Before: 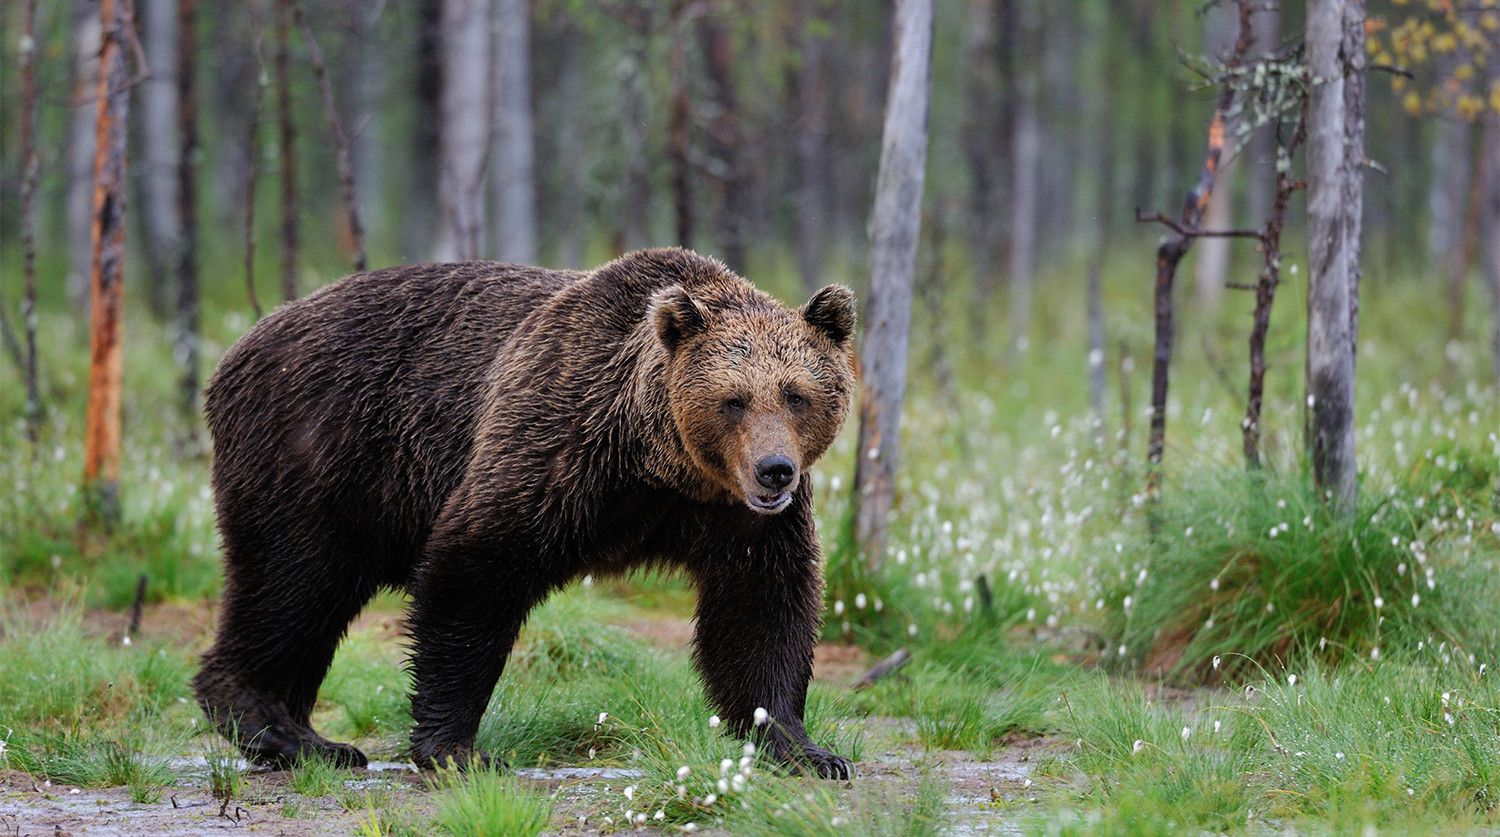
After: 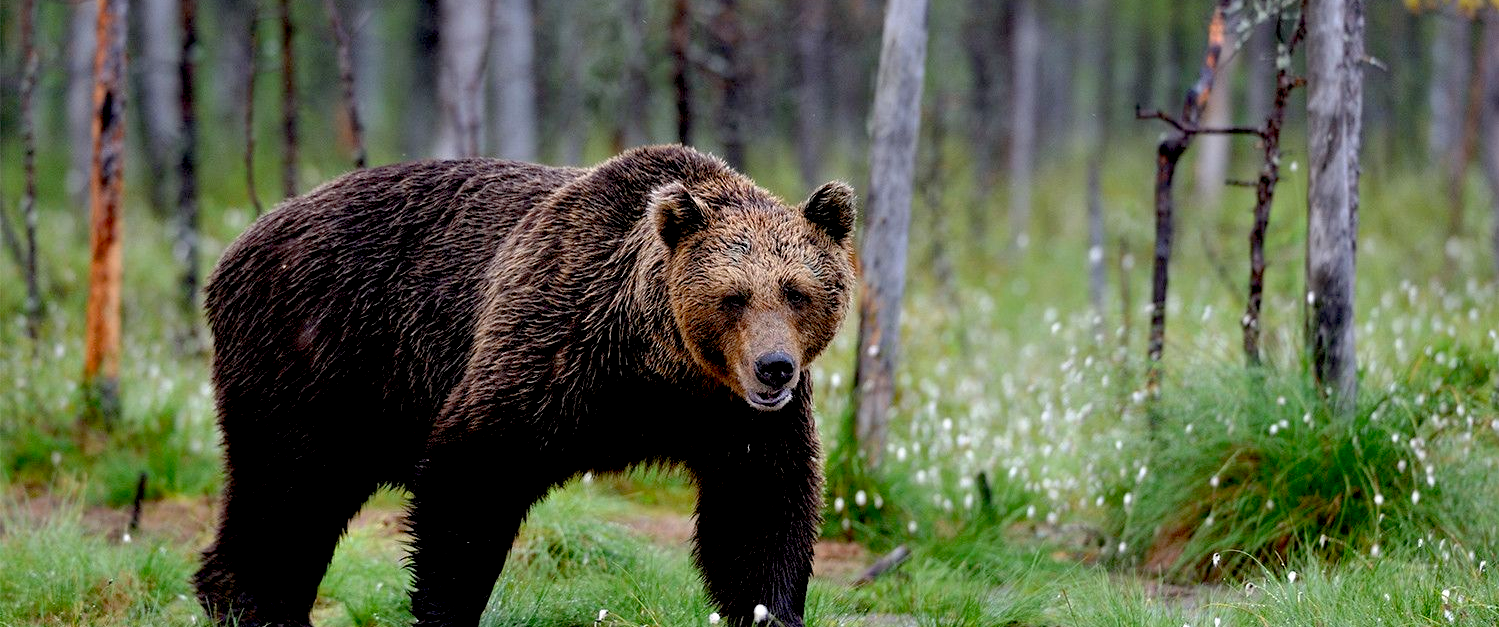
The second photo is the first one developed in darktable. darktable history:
base curve: curves: ch0 [(0.017, 0) (0.425, 0.441) (0.844, 0.933) (1, 1)], preserve colors none
crop and rotate: top 12.5%, bottom 12.5%
exposure: black level correction 0.01, exposure 0.011 EV, compensate highlight preservation false
